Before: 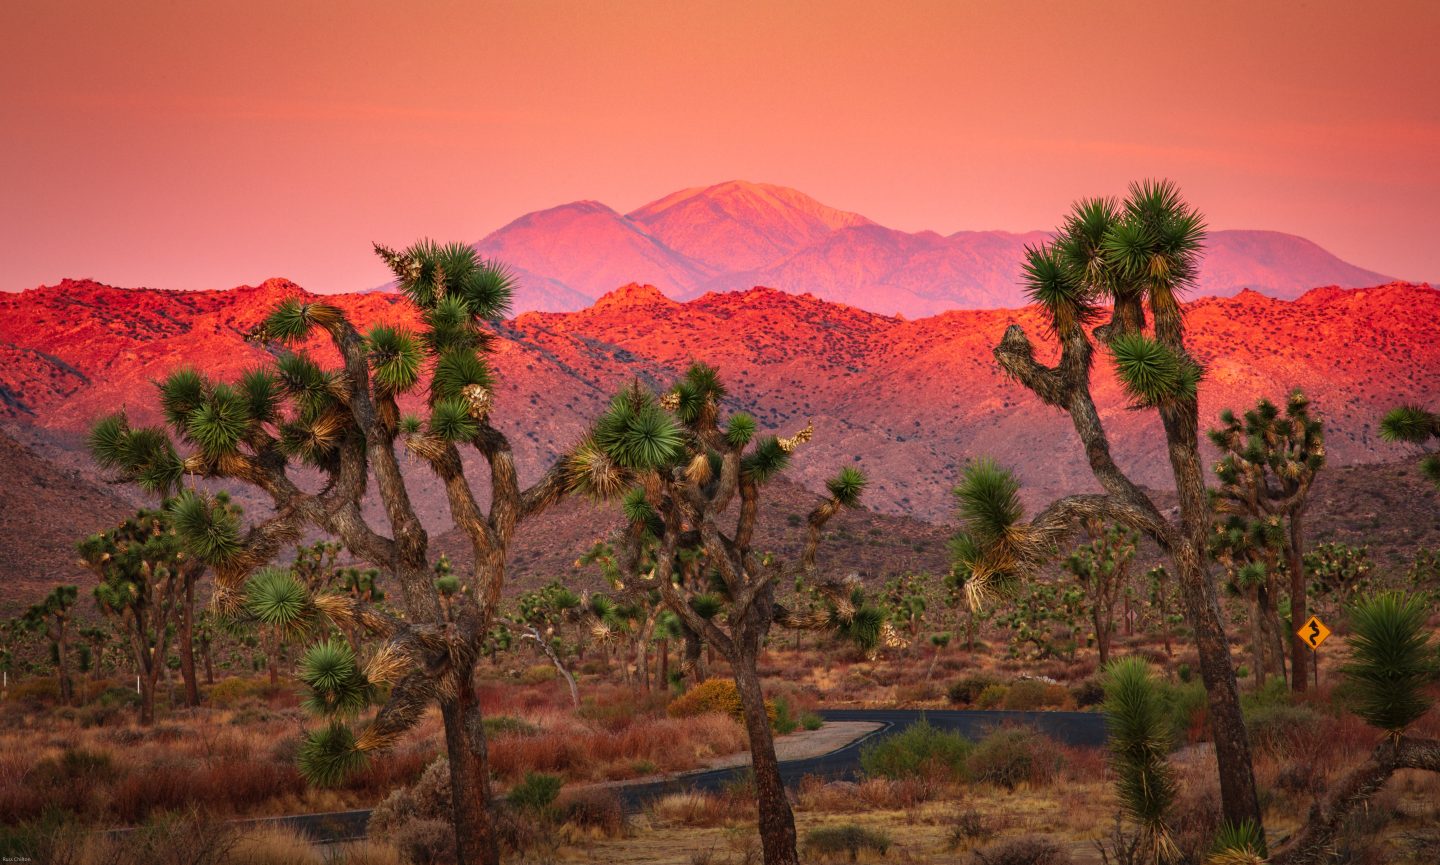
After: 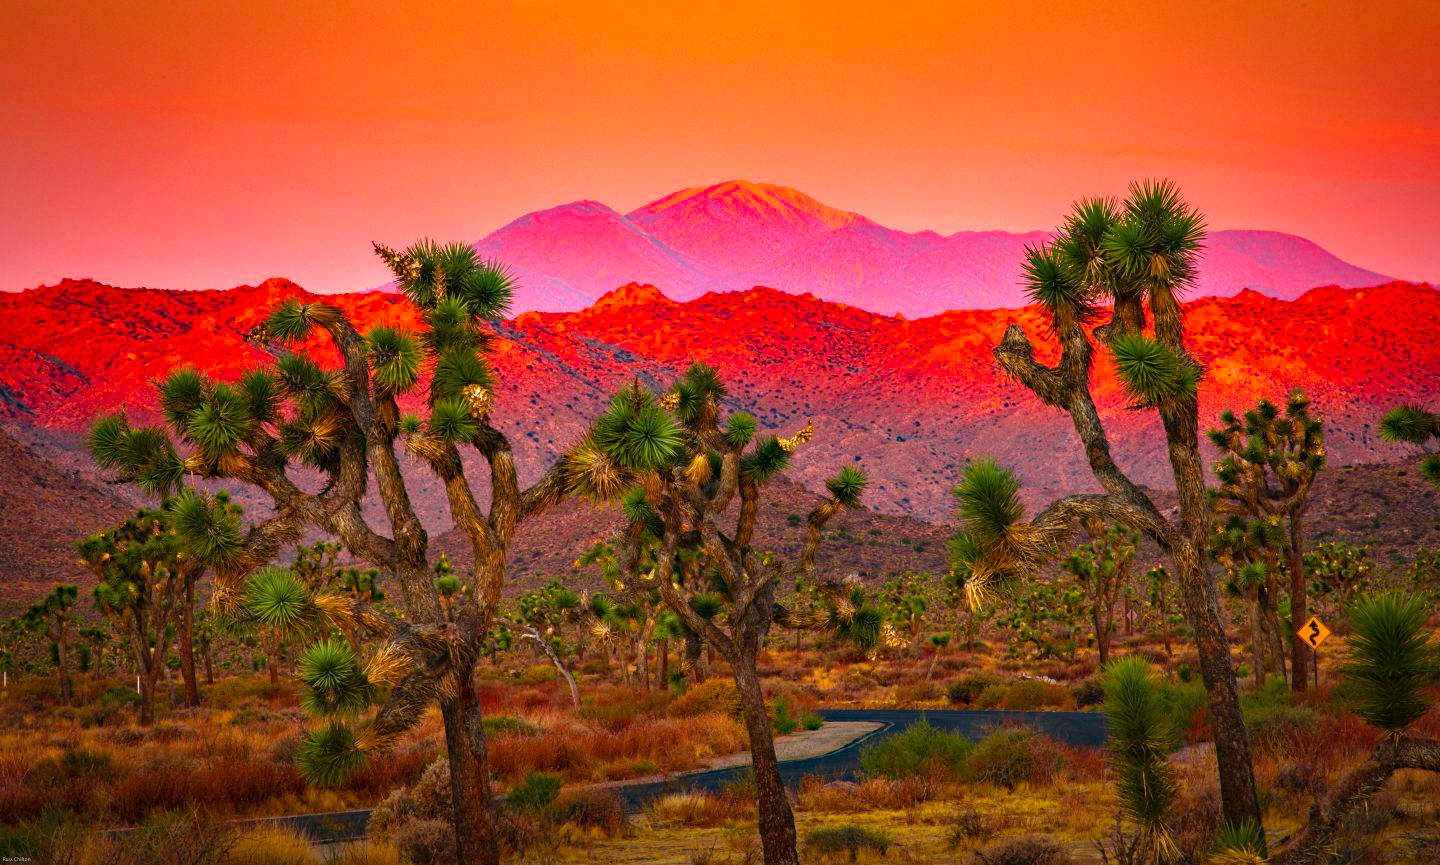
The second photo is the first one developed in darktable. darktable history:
color balance rgb: perceptual saturation grading › global saturation 36%, perceptual brilliance grading › global brilliance 10%, global vibrance 20%
haze removal: strength 0.29, distance 0.25, compatibility mode true, adaptive false
